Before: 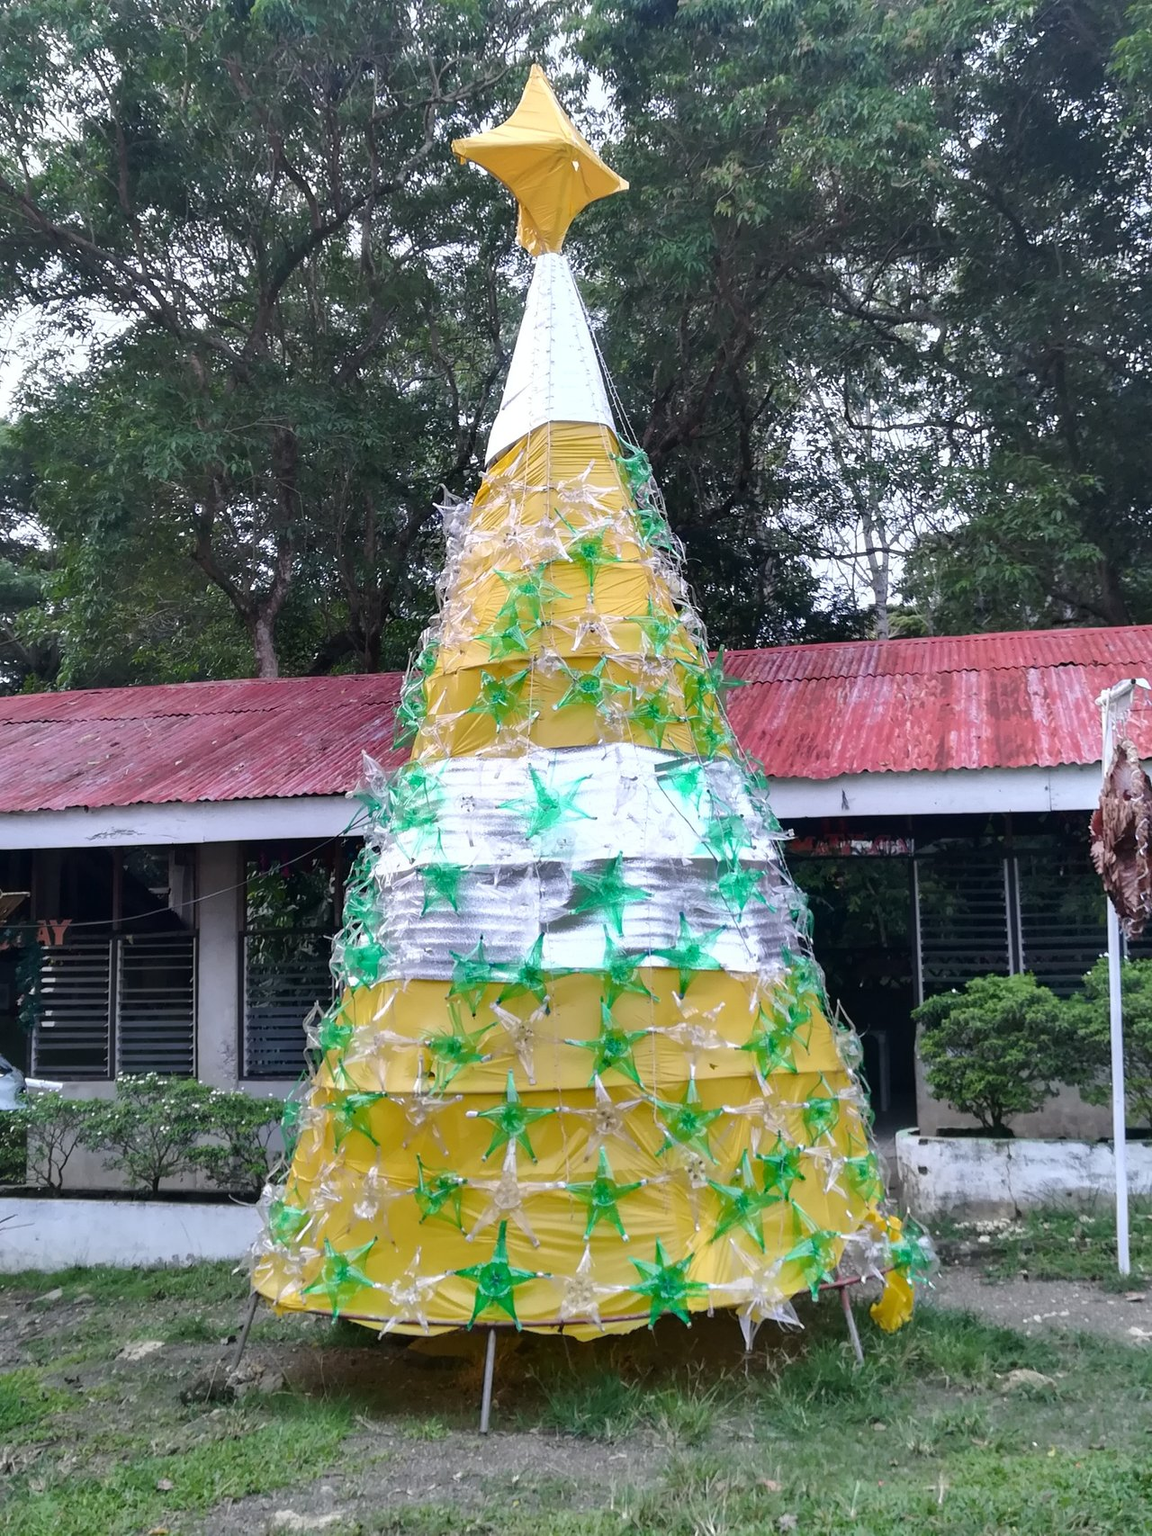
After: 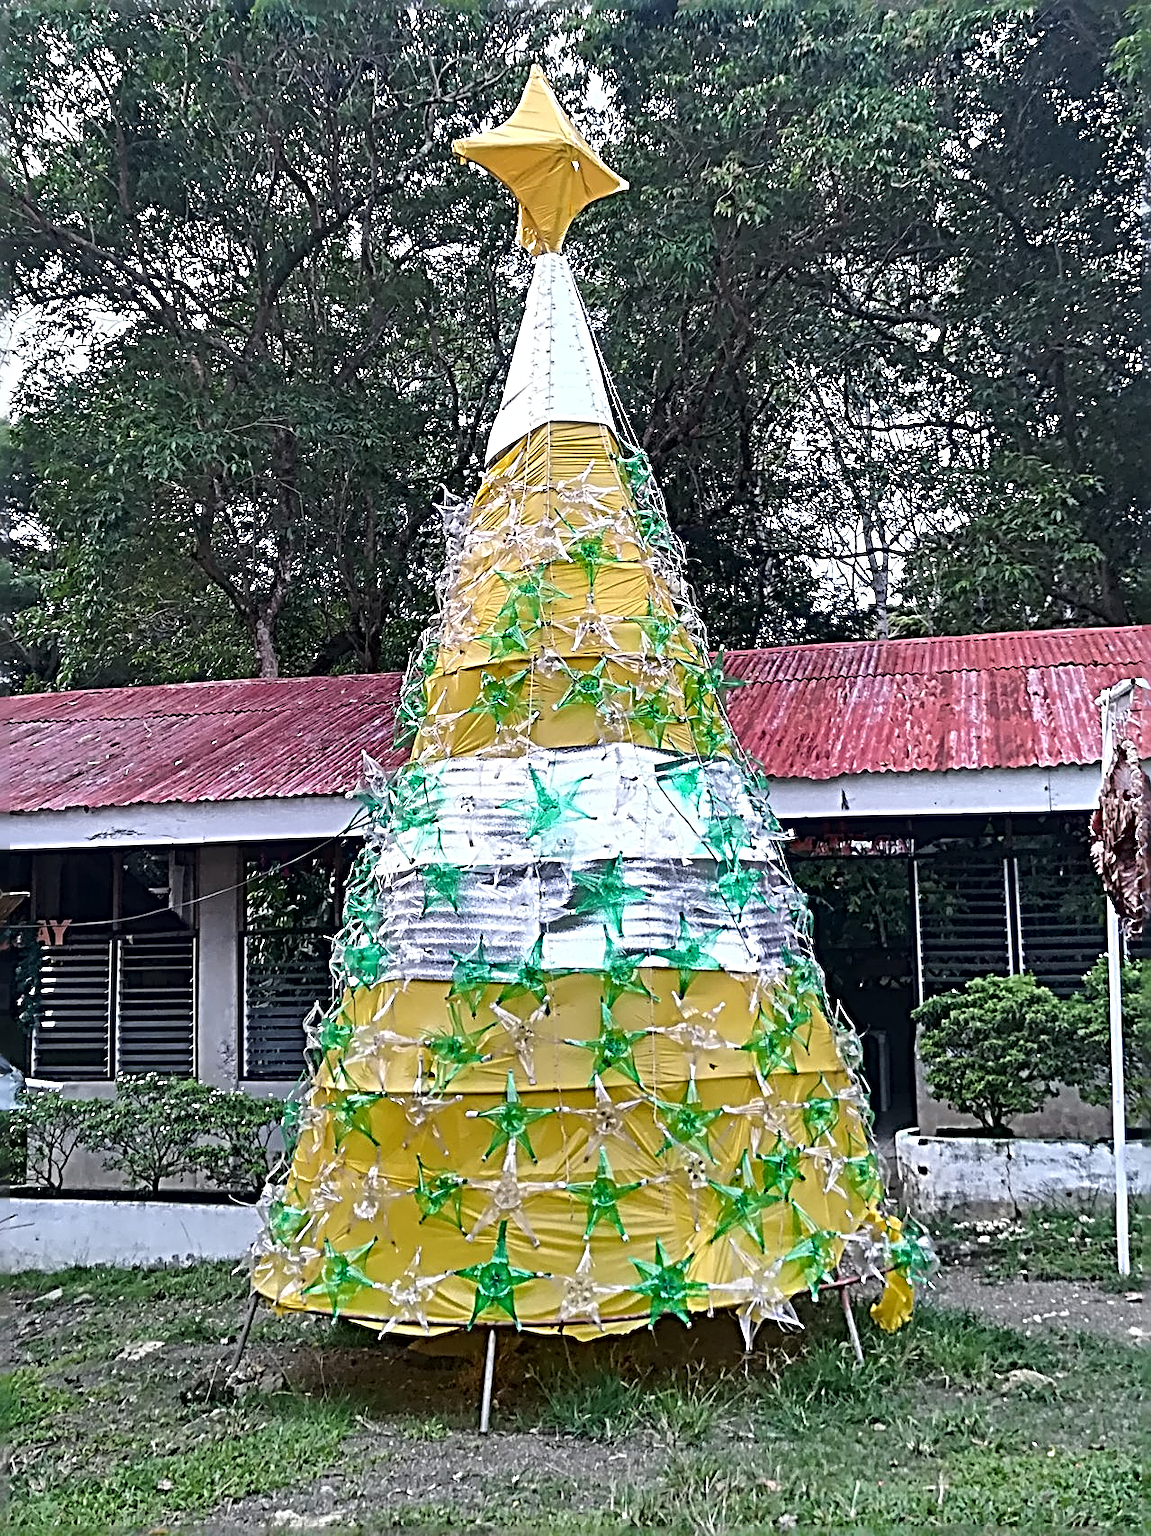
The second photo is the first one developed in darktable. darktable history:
sharpen: radius 4.036, amount 1.99
local contrast: mode bilateral grid, contrast 10, coarseness 25, detail 115%, midtone range 0.2
